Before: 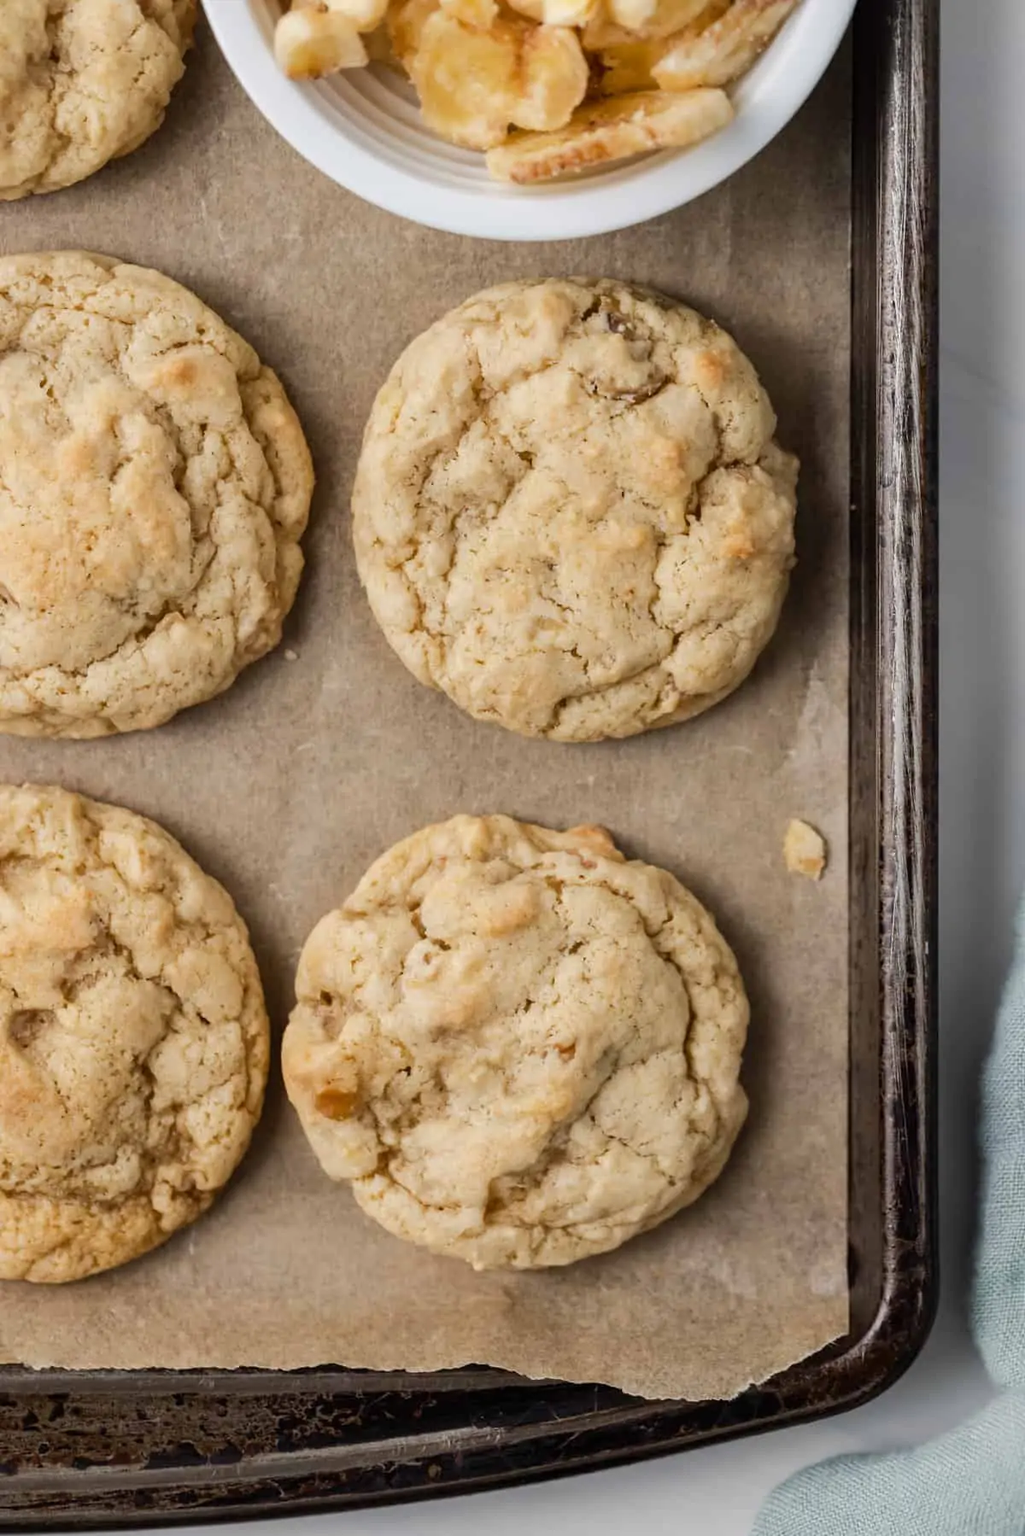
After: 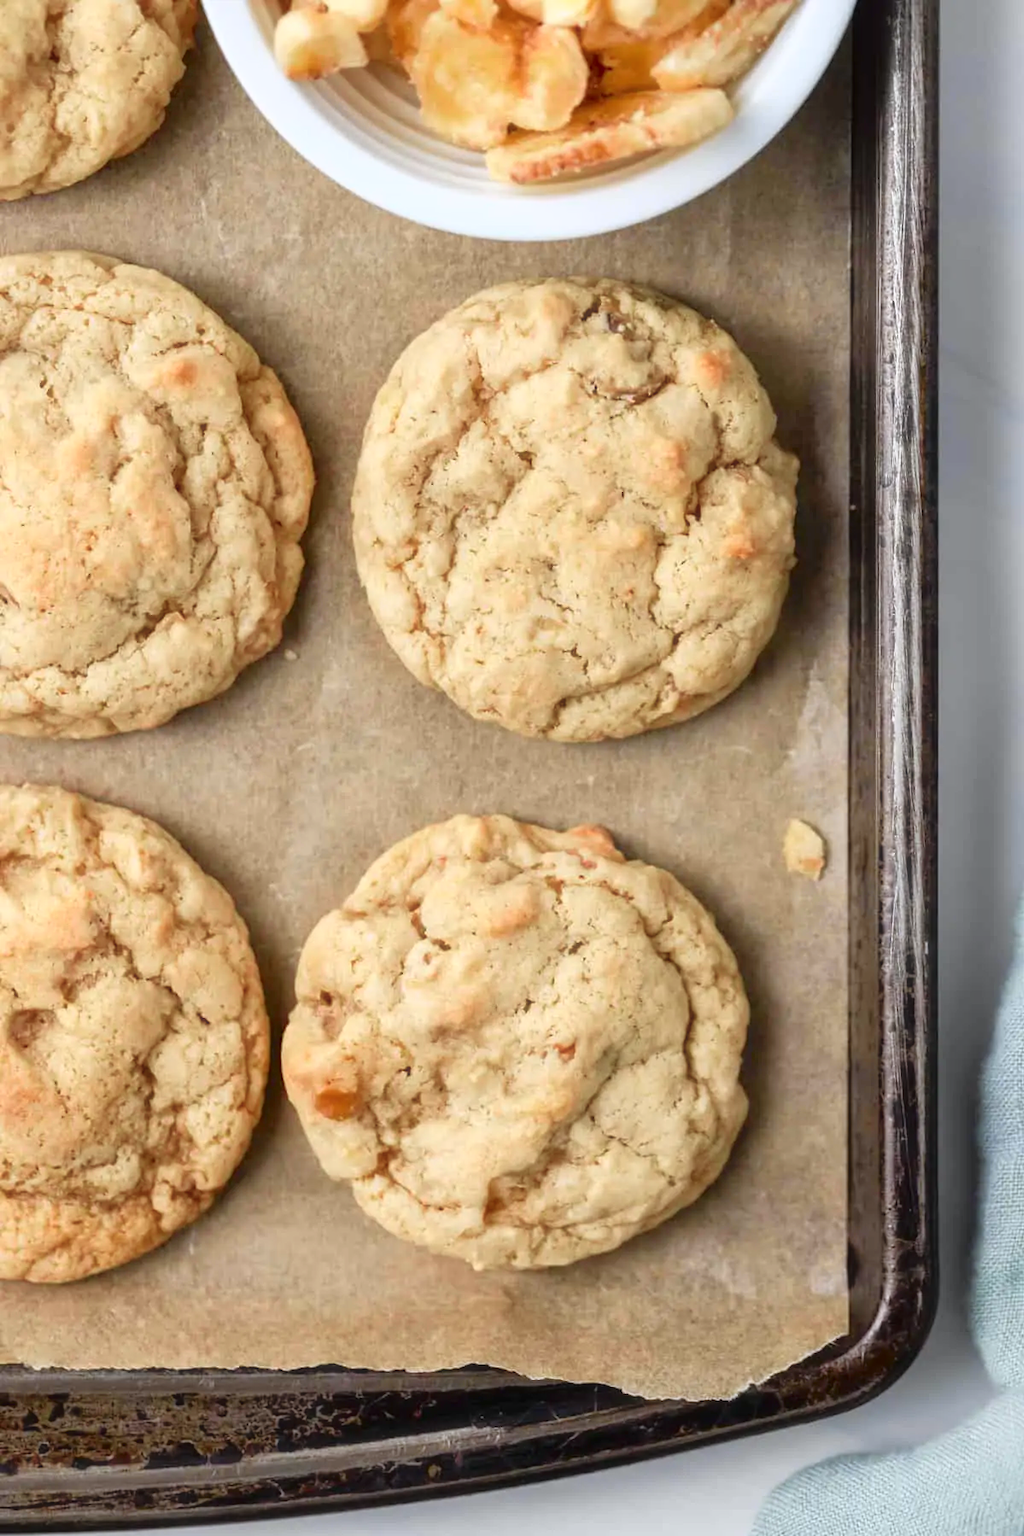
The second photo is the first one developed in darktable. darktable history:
white balance: red 0.982, blue 1.018
tone curve: curves: ch0 [(0, 0.01) (0.037, 0.032) (0.131, 0.108) (0.275, 0.286) (0.483, 0.517) (0.61, 0.661) (0.697, 0.768) (0.797, 0.876) (0.888, 0.952) (0.997, 0.995)]; ch1 [(0, 0) (0.312, 0.262) (0.425, 0.402) (0.5, 0.5) (0.527, 0.532) (0.556, 0.585) (0.683, 0.706) (0.746, 0.77) (1, 1)]; ch2 [(0, 0) (0.223, 0.185) (0.333, 0.284) (0.432, 0.4) (0.502, 0.502) (0.525, 0.527) (0.545, 0.564) (0.587, 0.613) (0.636, 0.654) (0.711, 0.729) (0.845, 0.855) (0.998, 0.977)], color space Lab, independent channels, preserve colors none
tone equalizer: -8 EV 0.25 EV, -7 EV 0.417 EV, -6 EV 0.417 EV, -5 EV 0.25 EV, -3 EV -0.25 EV, -2 EV -0.417 EV, -1 EV -0.417 EV, +0 EV -0.25 EV, edges refinement/feathering 500, mask exposure compensation -1.57 EV, preserve details guided filter
haze removal: strength -0.1, adaptive false
exposure: black level correction 0, exposure 0.5 EV, compensate exposure bias true, compensate highlight preservation false
